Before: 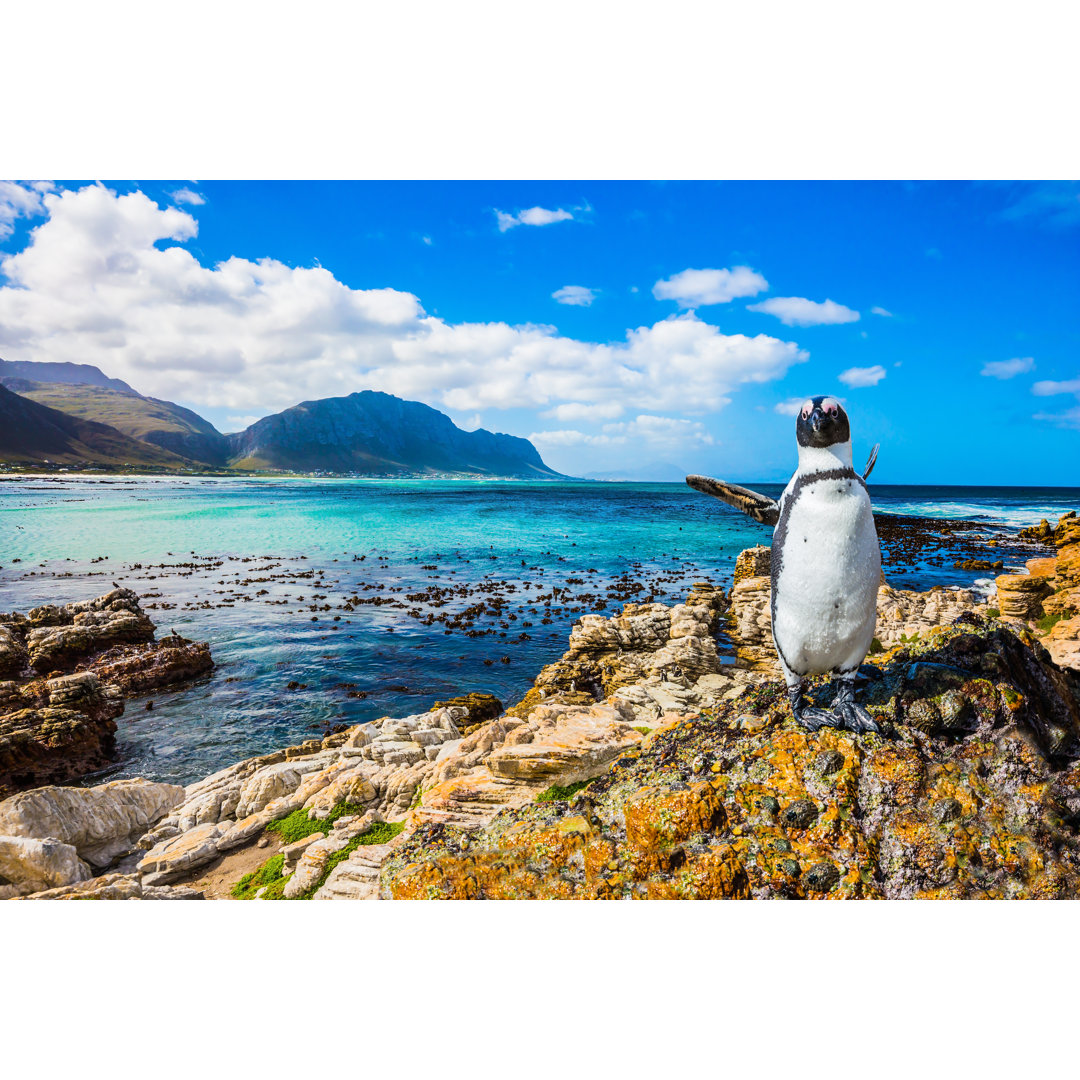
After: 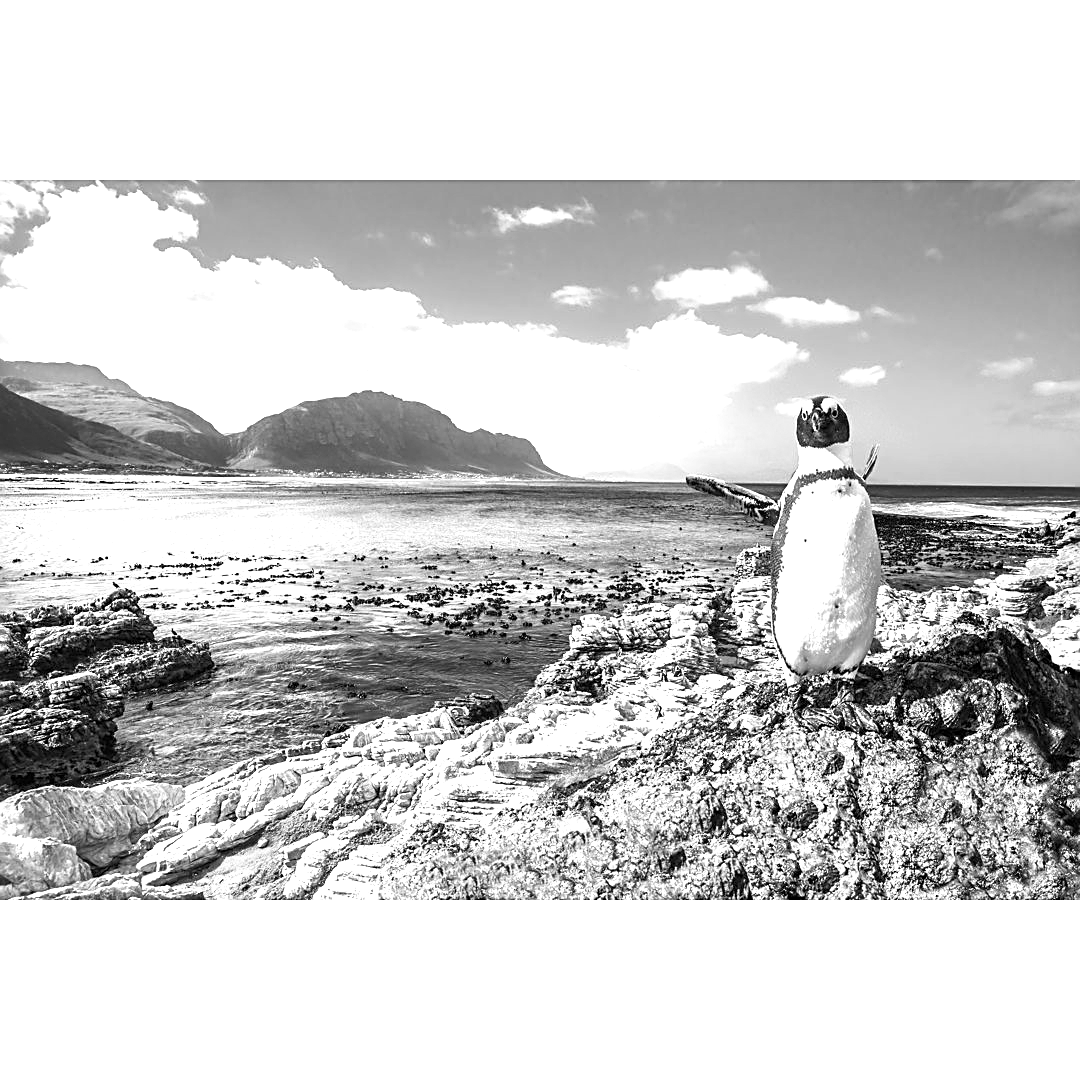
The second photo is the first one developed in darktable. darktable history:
exposure: exposure 1 EV, compensate highlight preservation false
monochrome: on, module defaults
white balance: red 1.127, blue 0.943
sharpen: on, module defaults
